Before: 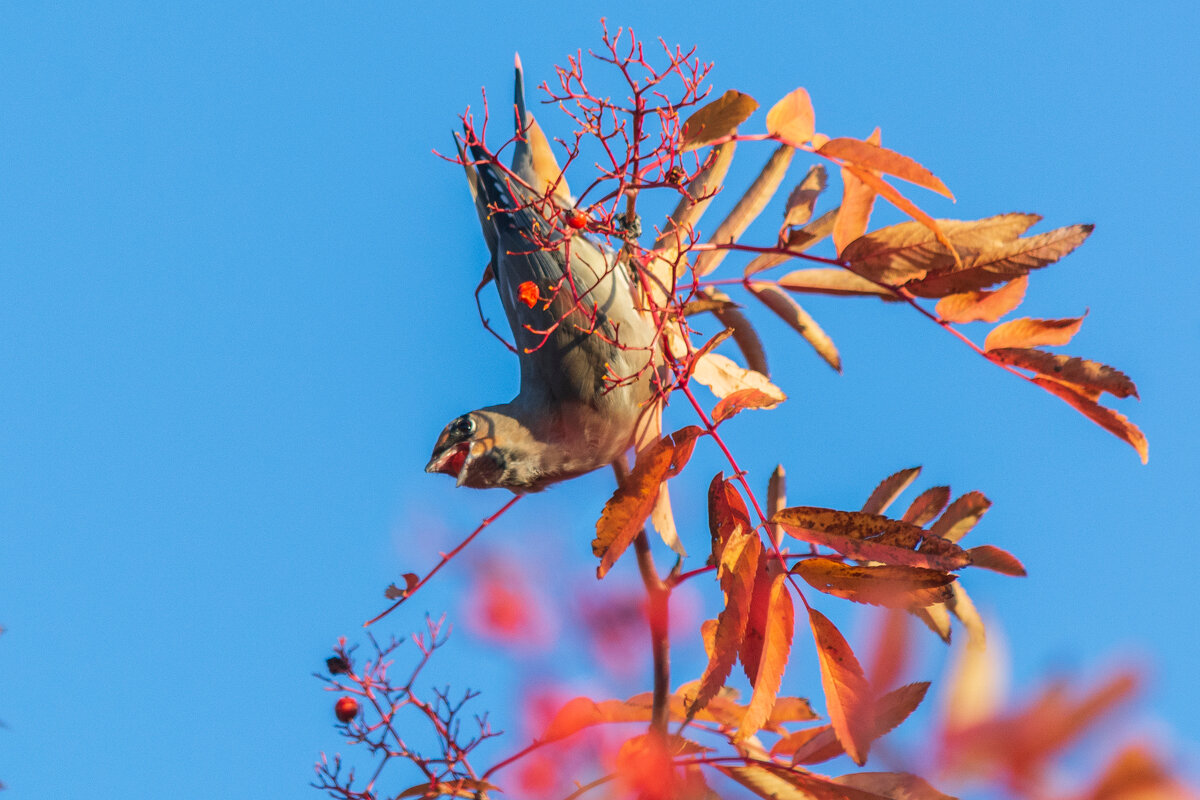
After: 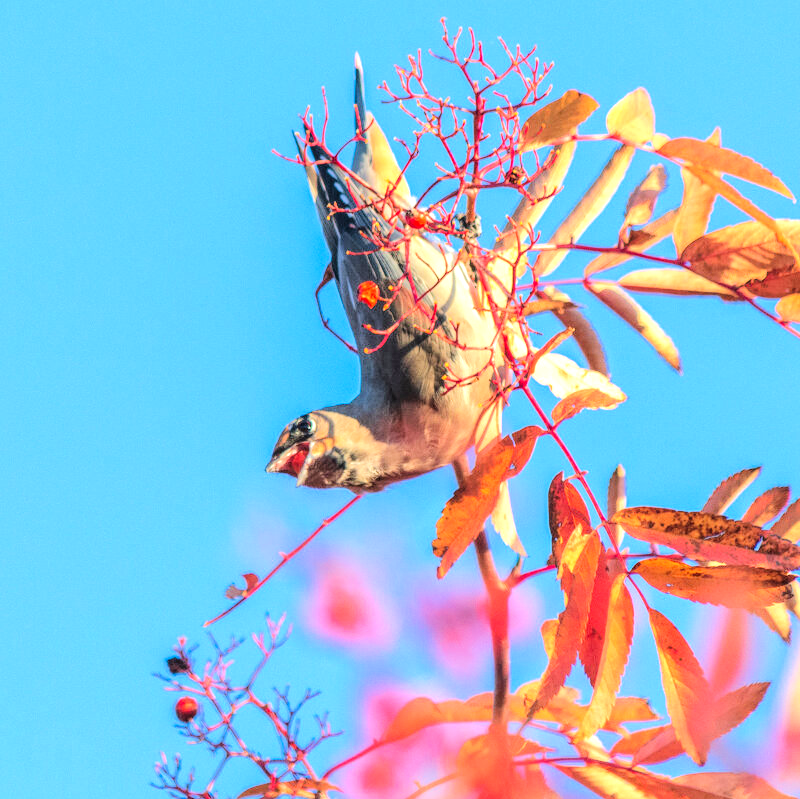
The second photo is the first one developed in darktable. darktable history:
tone equalizer: -7 EV 0.148 EV, -6 EV 0.561 EV, -5 EV 1.15 EV, -4 EV 1.36 EV, -3 EV 1.13 EV, -2 EV 0.6 EV, -1 EV 0.162 EV, edges refinement/feathering 500, mask exposure compensation -1.57 EV, preserve details no
exposure: black level correction -0.002, exposure 0.541 EV, compensate highlight preservation false
local contrast: detail 130%
crop and rotate: left 13.361%, right 19.969%
